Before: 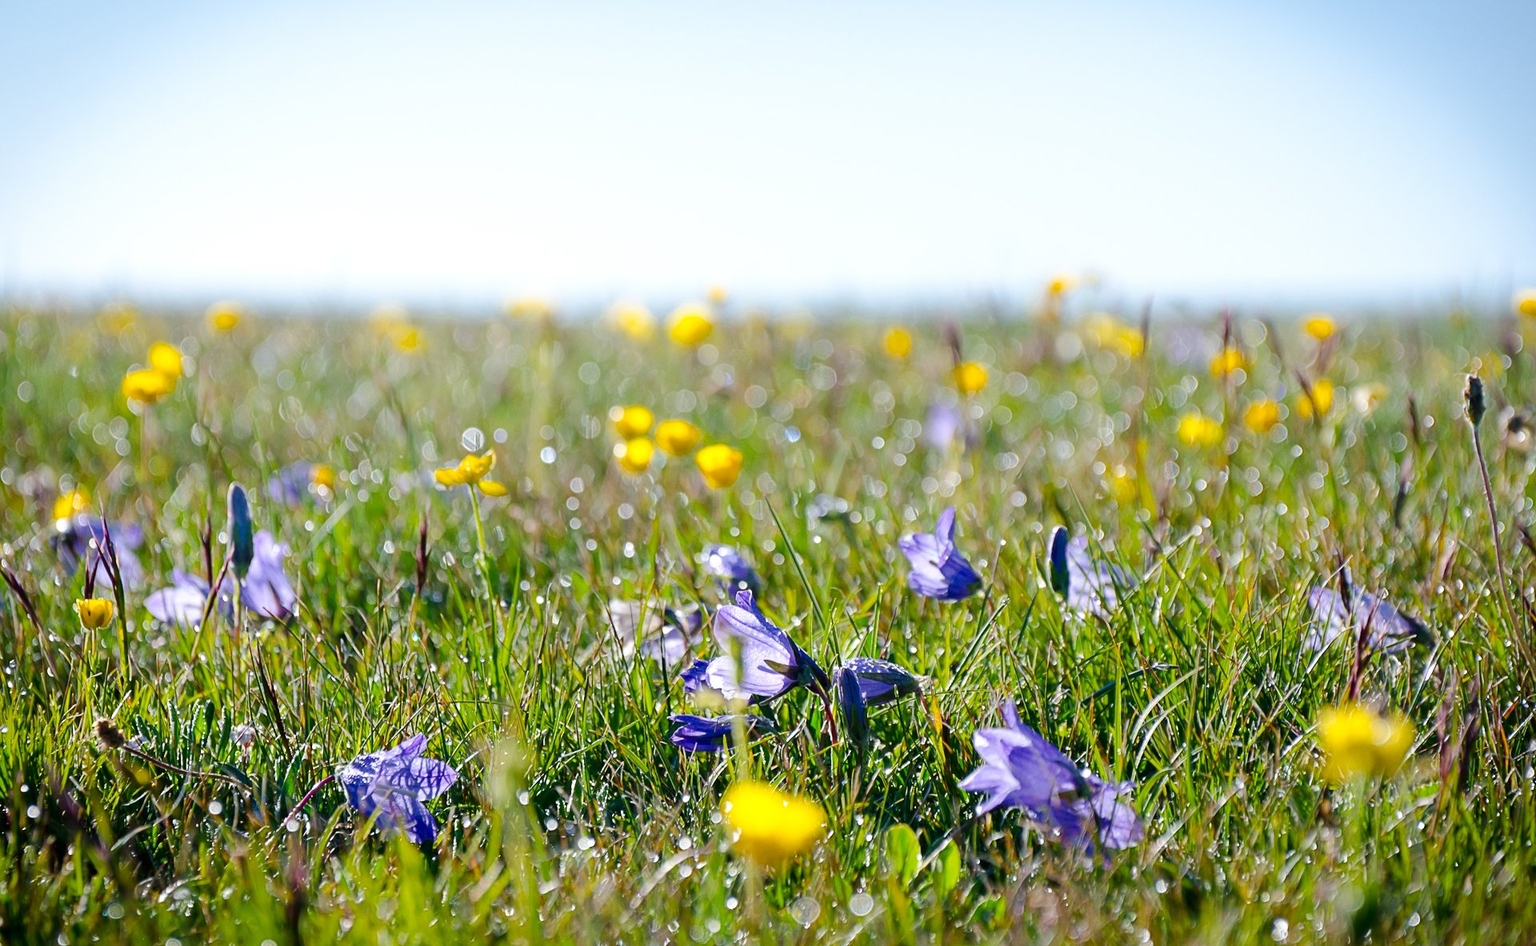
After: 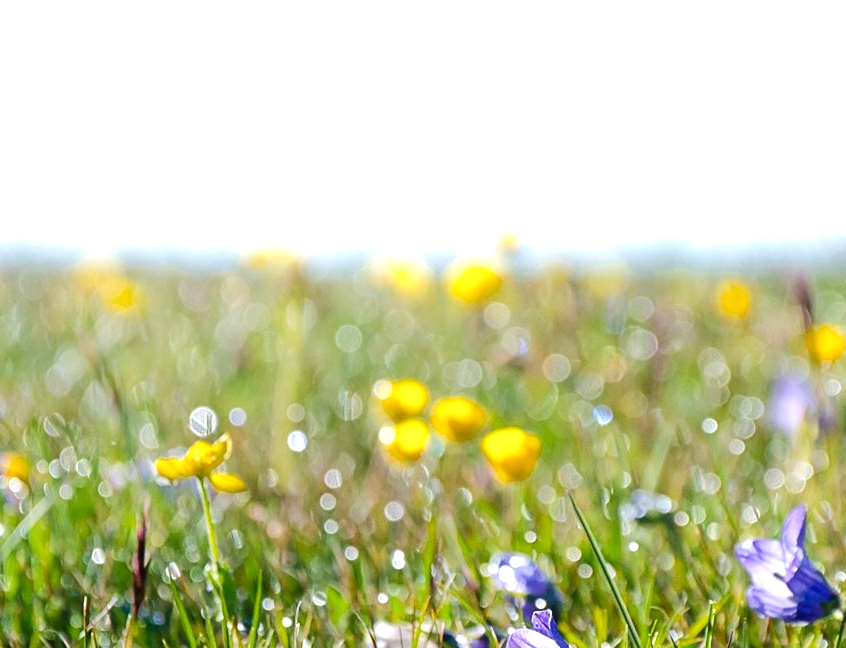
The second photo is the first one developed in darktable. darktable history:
velvia: on, module defaults
tone equalizer: -8 EV -0.417 EV, -7 EV -0.389 EV, -6 EV -0.333 EV, -5 EV -0.222 EV, -3 EV 0.222 EV, -2 EV 0.333 EV, -1 EV 0.389 EV, +0 EV 0.417 EV, edges refinement/feathering 500, mask exposure compensation -1.57 EV, preserve details no
crop: left 20.248%, top 10.86%, right 35.675%, bottom 34.321%
